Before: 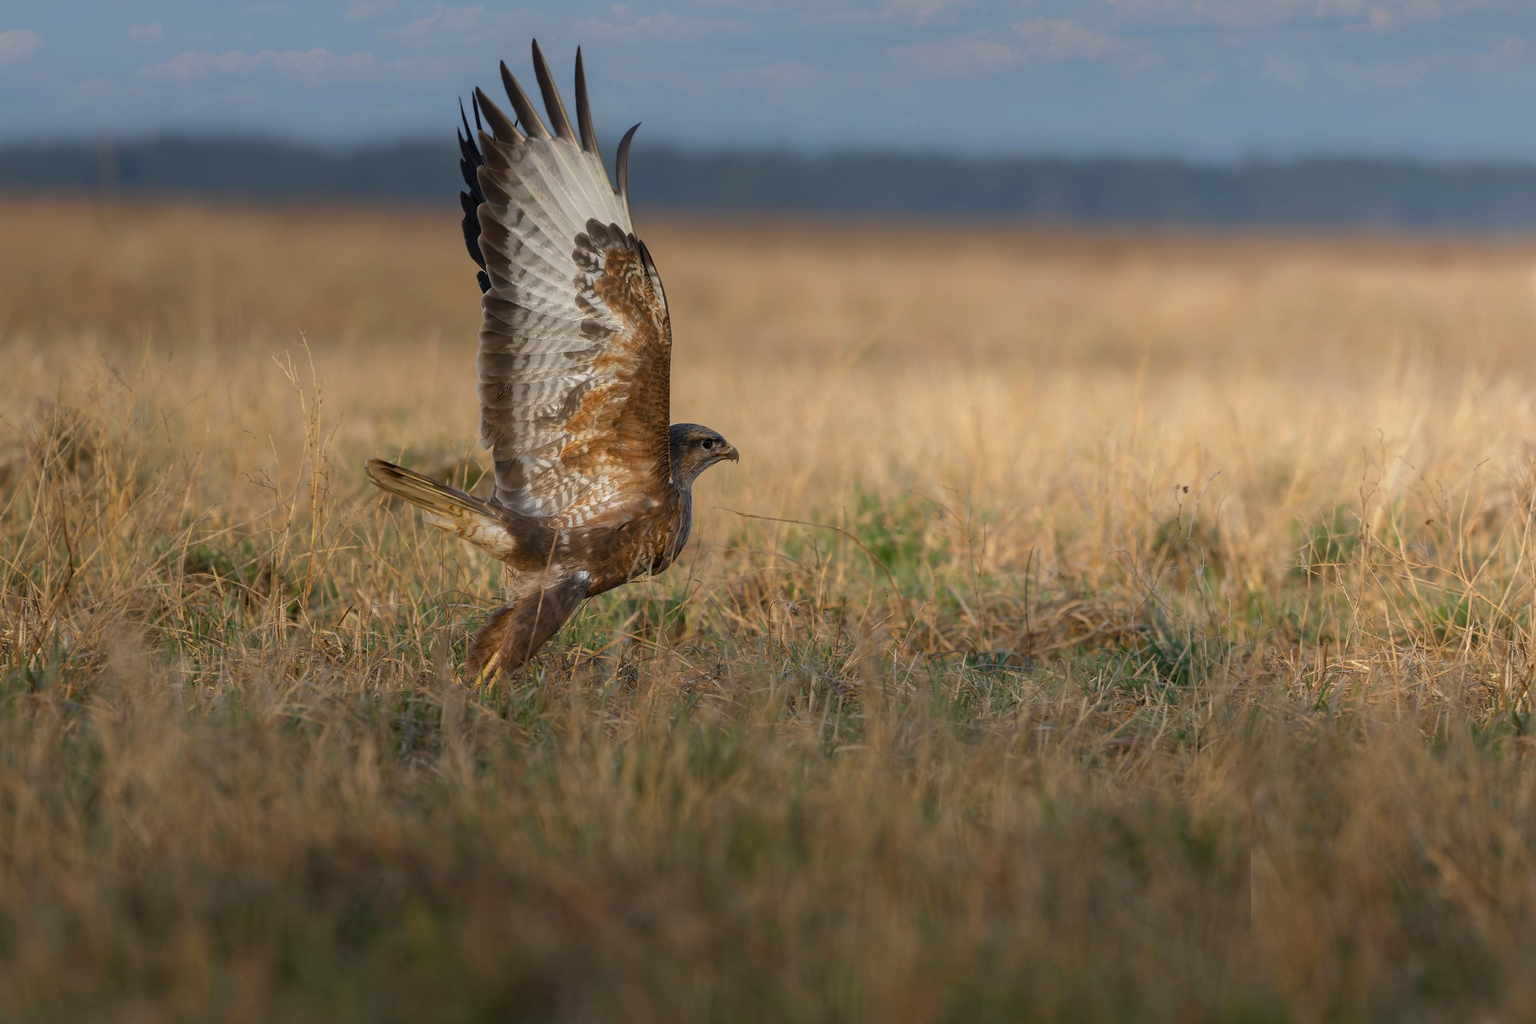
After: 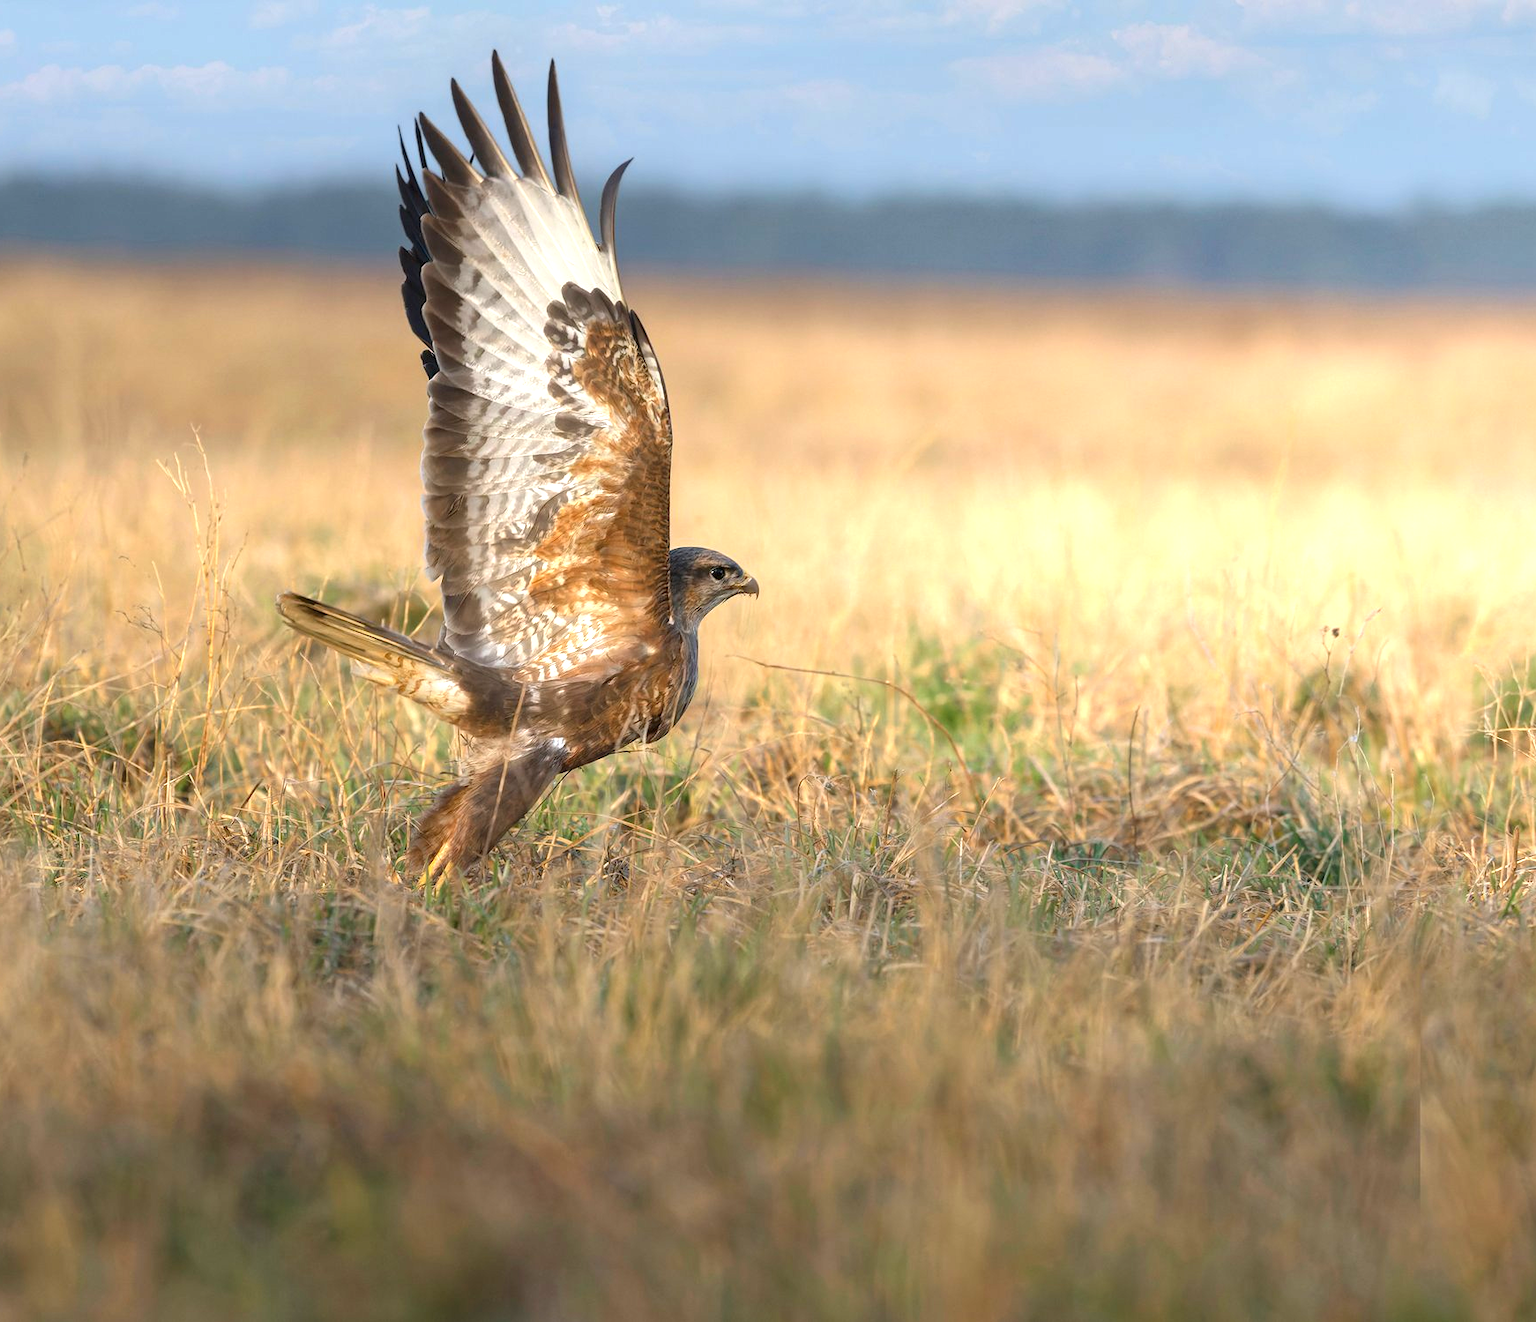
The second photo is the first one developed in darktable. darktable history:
crop: left 9.849%, right 12.656%
exposure: black level correction 0, exposure 1.284 EV, compensate highlight preservation false
